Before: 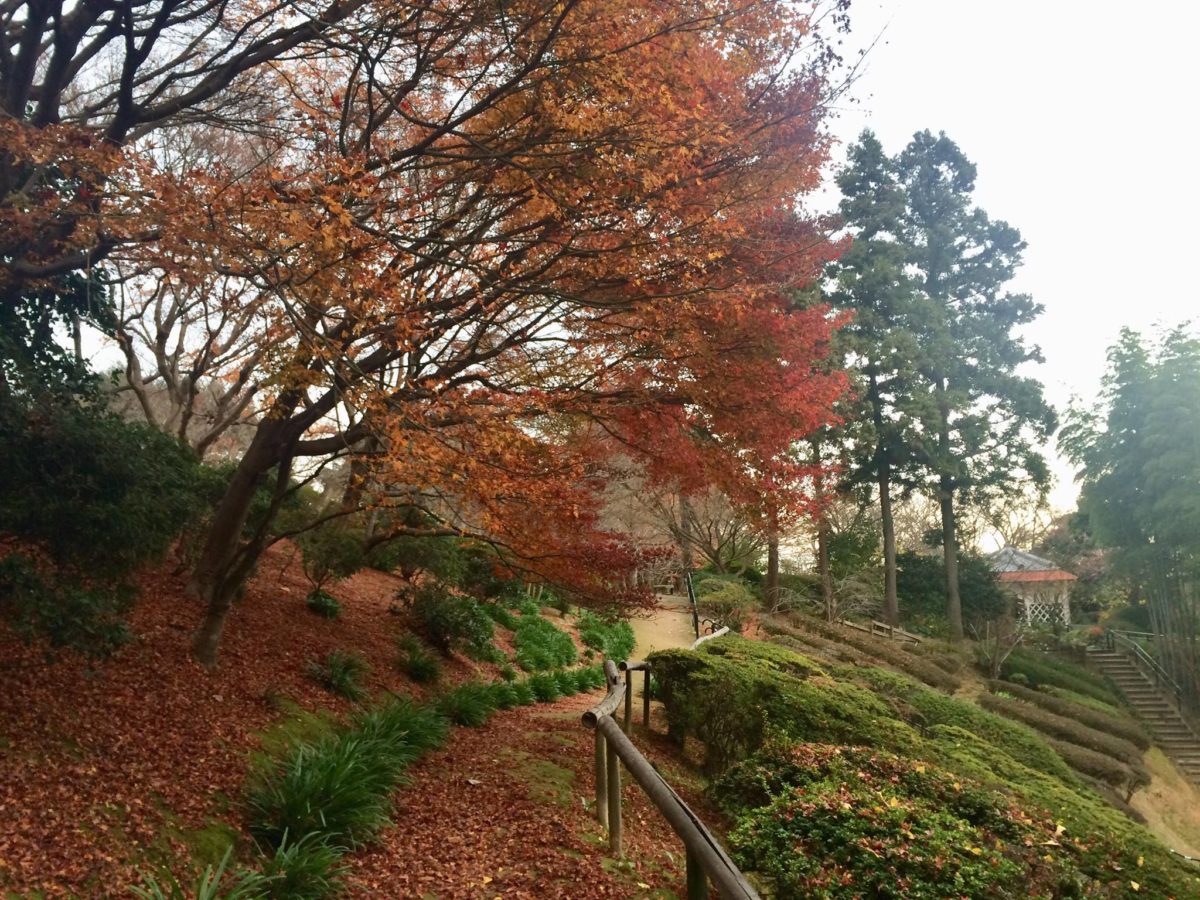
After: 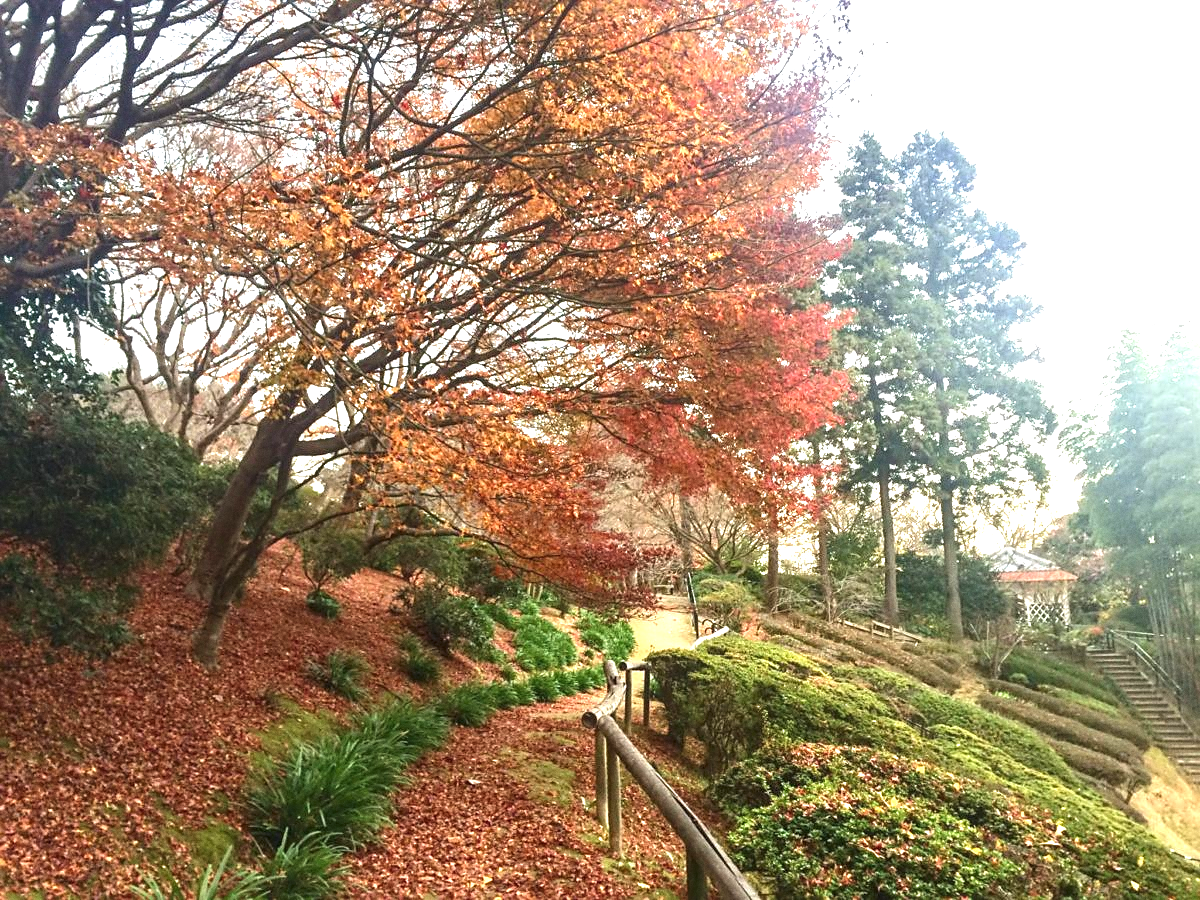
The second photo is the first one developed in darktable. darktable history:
exposure: black level correction -0.002, exposure 1.35 EV, compensate highlight preservation false
sharpen: radius 1.864, amount 0.398, threshold 1.271
local contrast: on, module defaults
grain: coarseness 0.09 ISO, strength 16.61%
